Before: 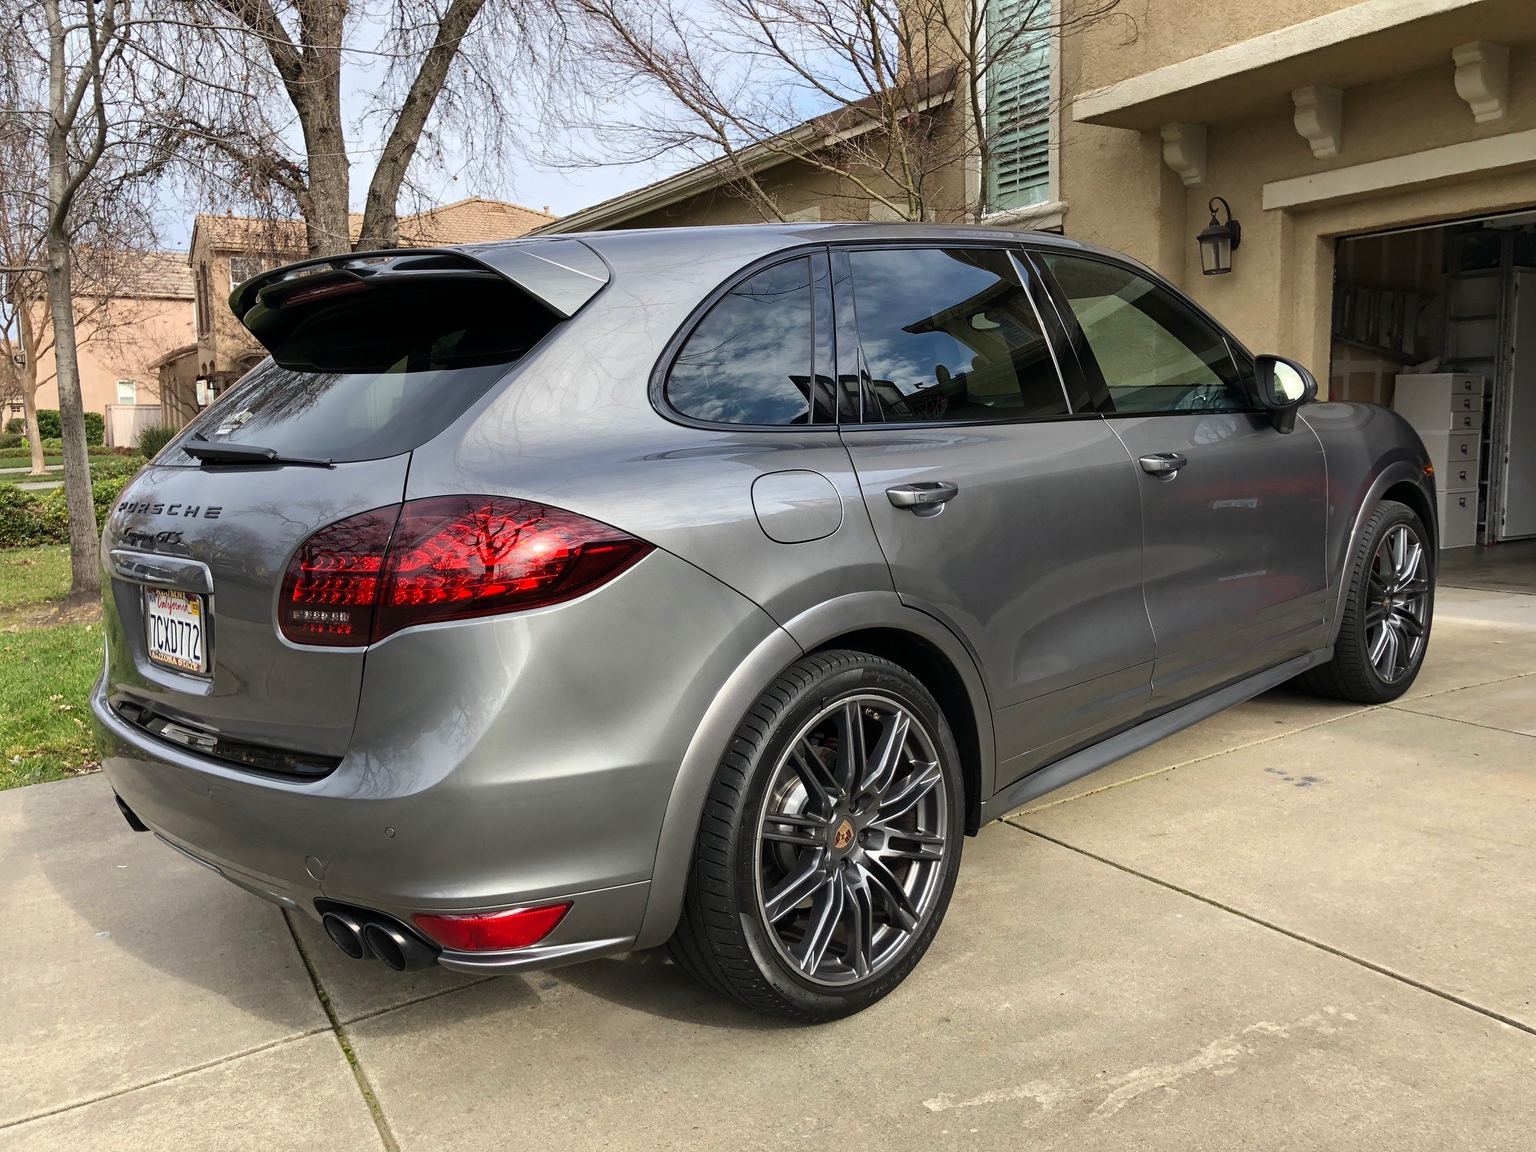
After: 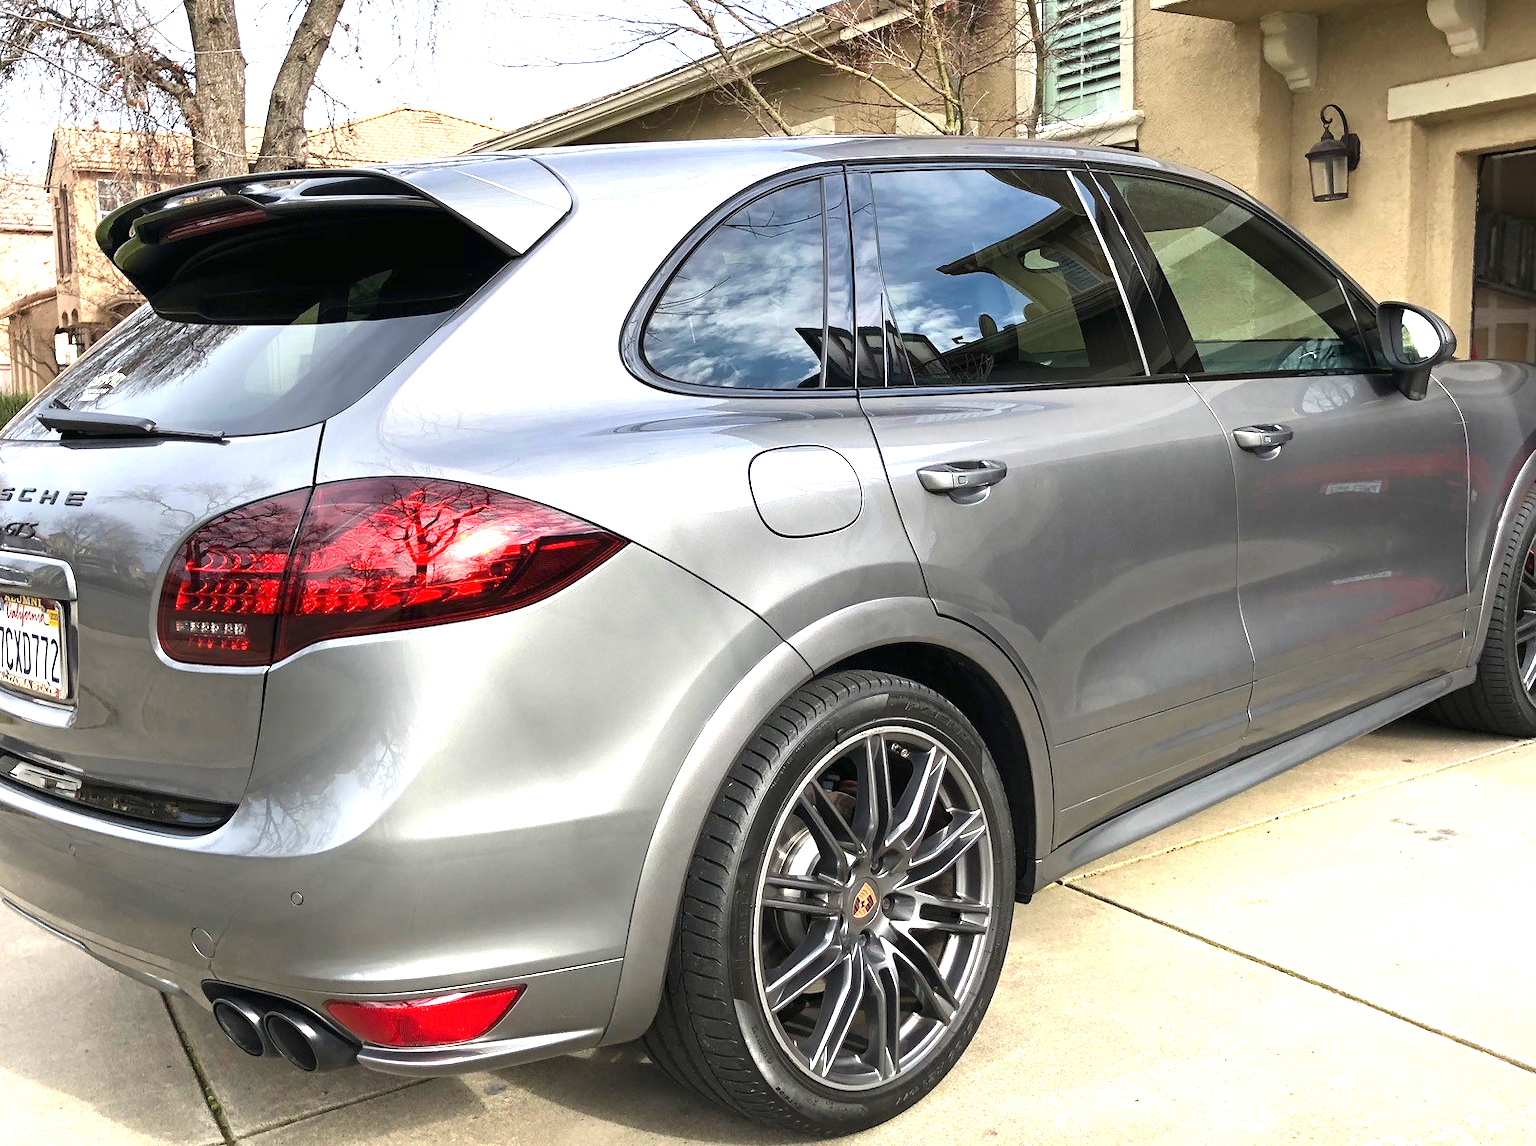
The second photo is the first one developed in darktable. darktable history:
crop and rotate: left 9.958%, top 9.868%, right 10.019%, bottom 10.486%
exposure: black level correction 0, exposure 1.277 EV, compensate exposure bias true, compensate highlight preservation false
